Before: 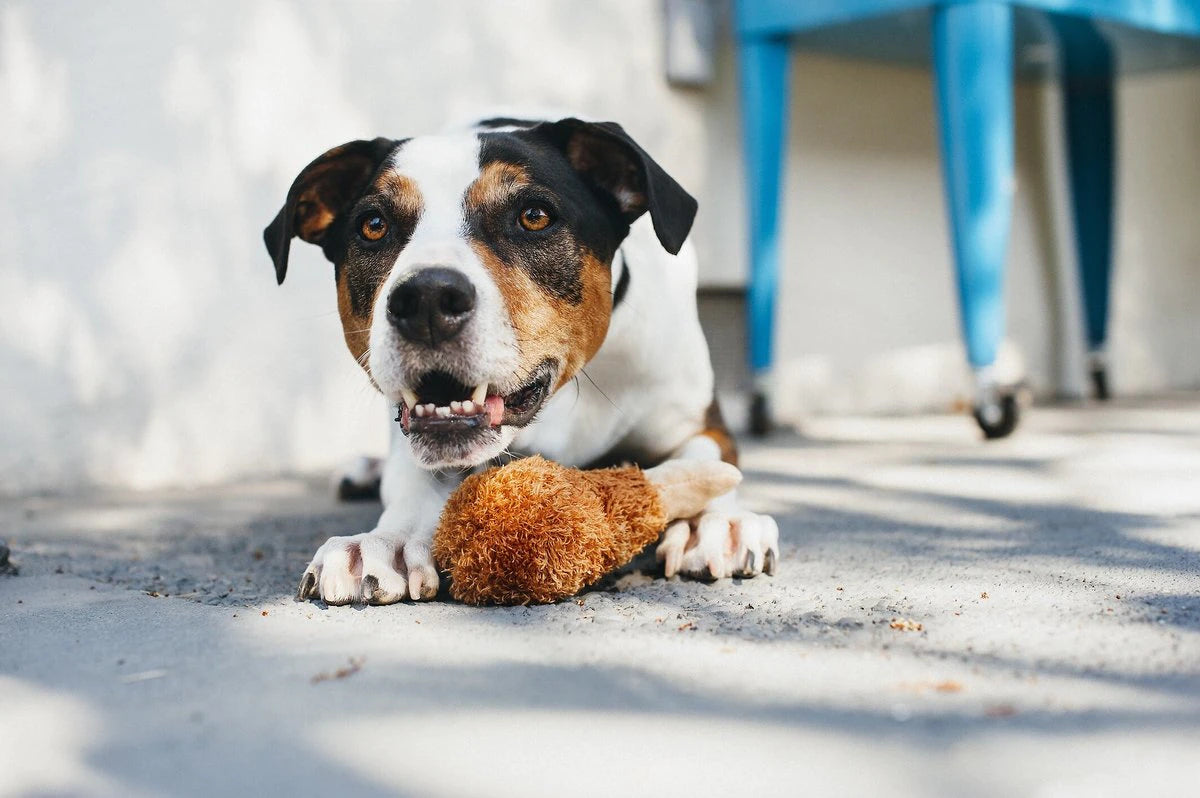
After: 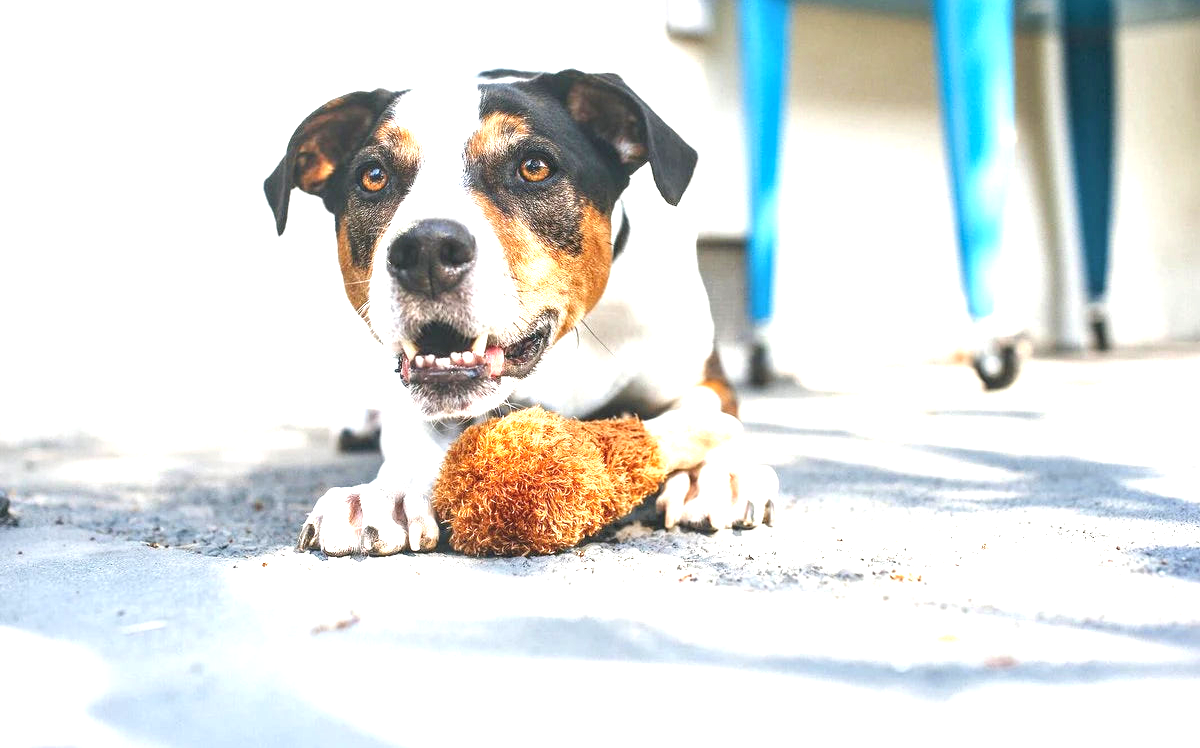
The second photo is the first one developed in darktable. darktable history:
crop and rotate: top 6.25%
exposure: exposure 1.25 EV, compensate exposure bias true, compensate highlight preservation false
local contrast: detail 110%
